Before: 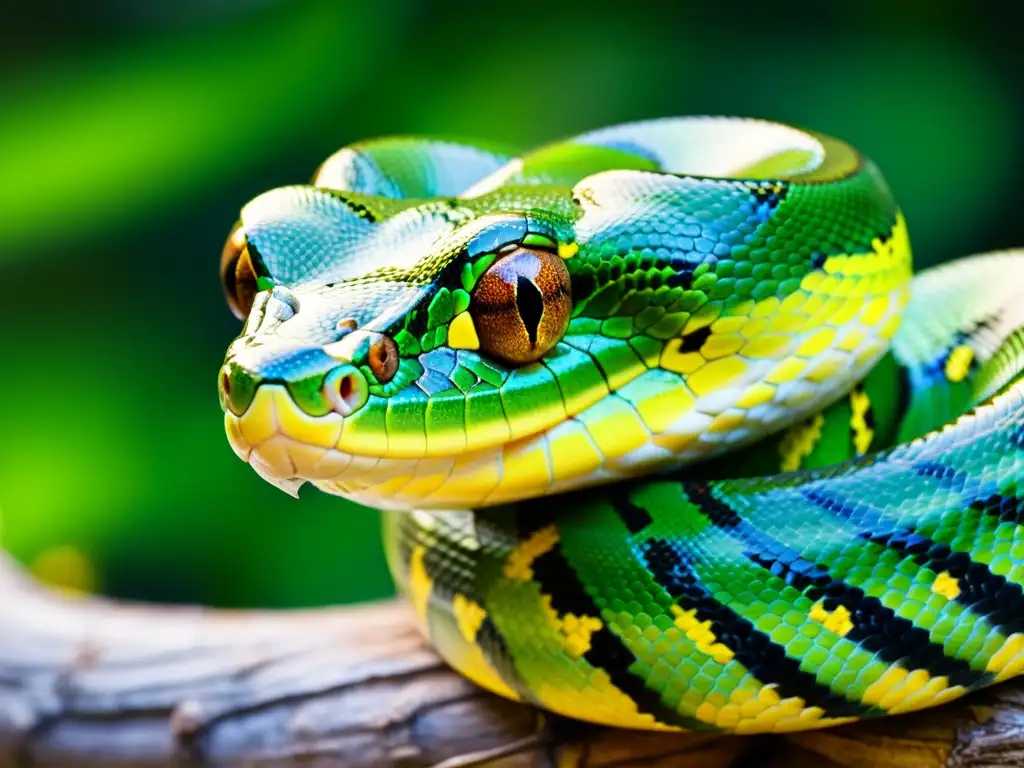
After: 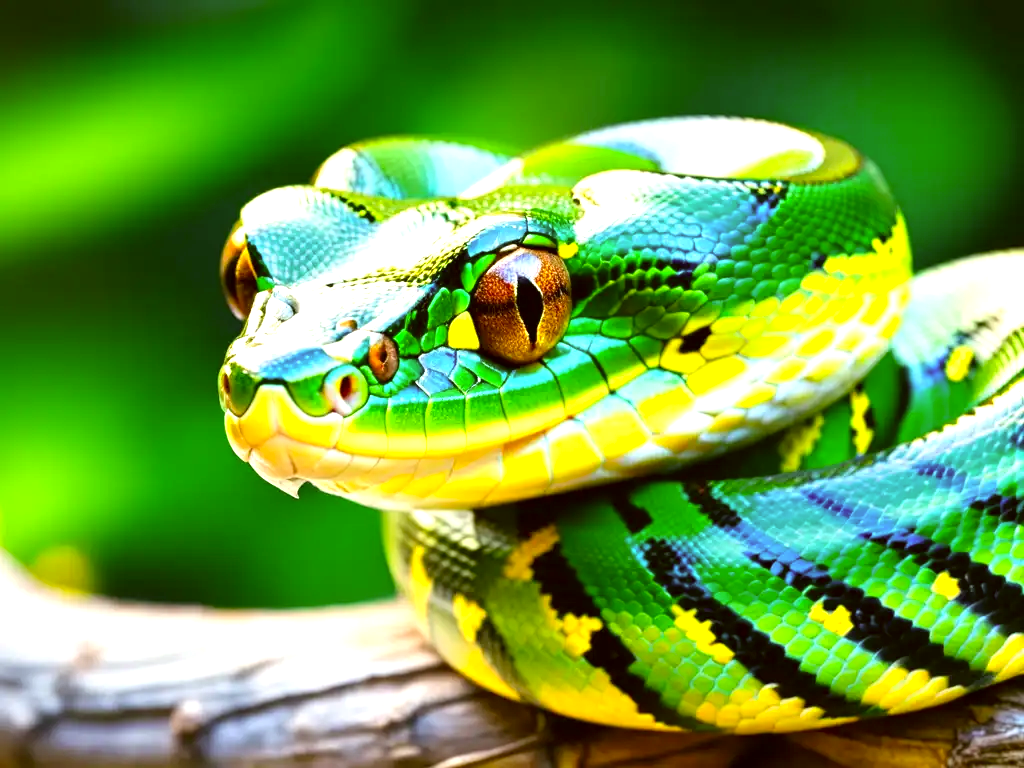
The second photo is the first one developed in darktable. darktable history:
color correction: highlights a* -1.61, highlights b* 10.16, shadows a* 0.739, shadows b* 19.47
exposure: exposure 0.736 EV, compensate highlight preservation false
